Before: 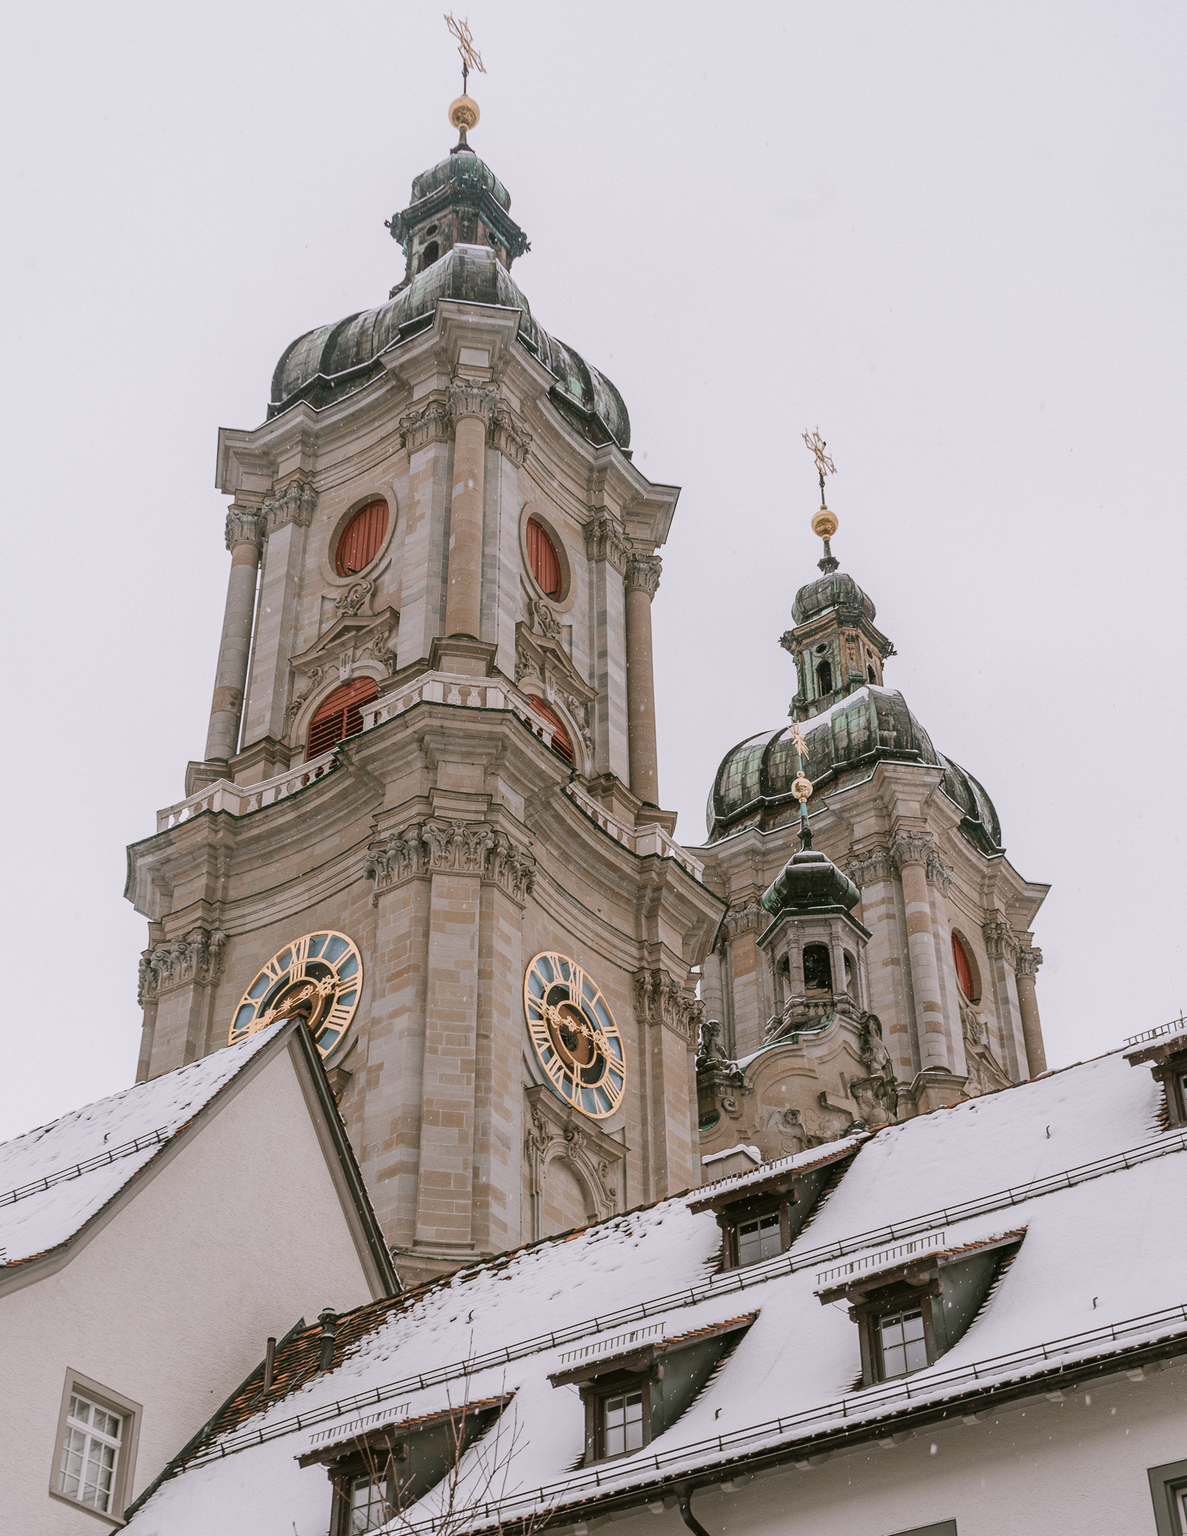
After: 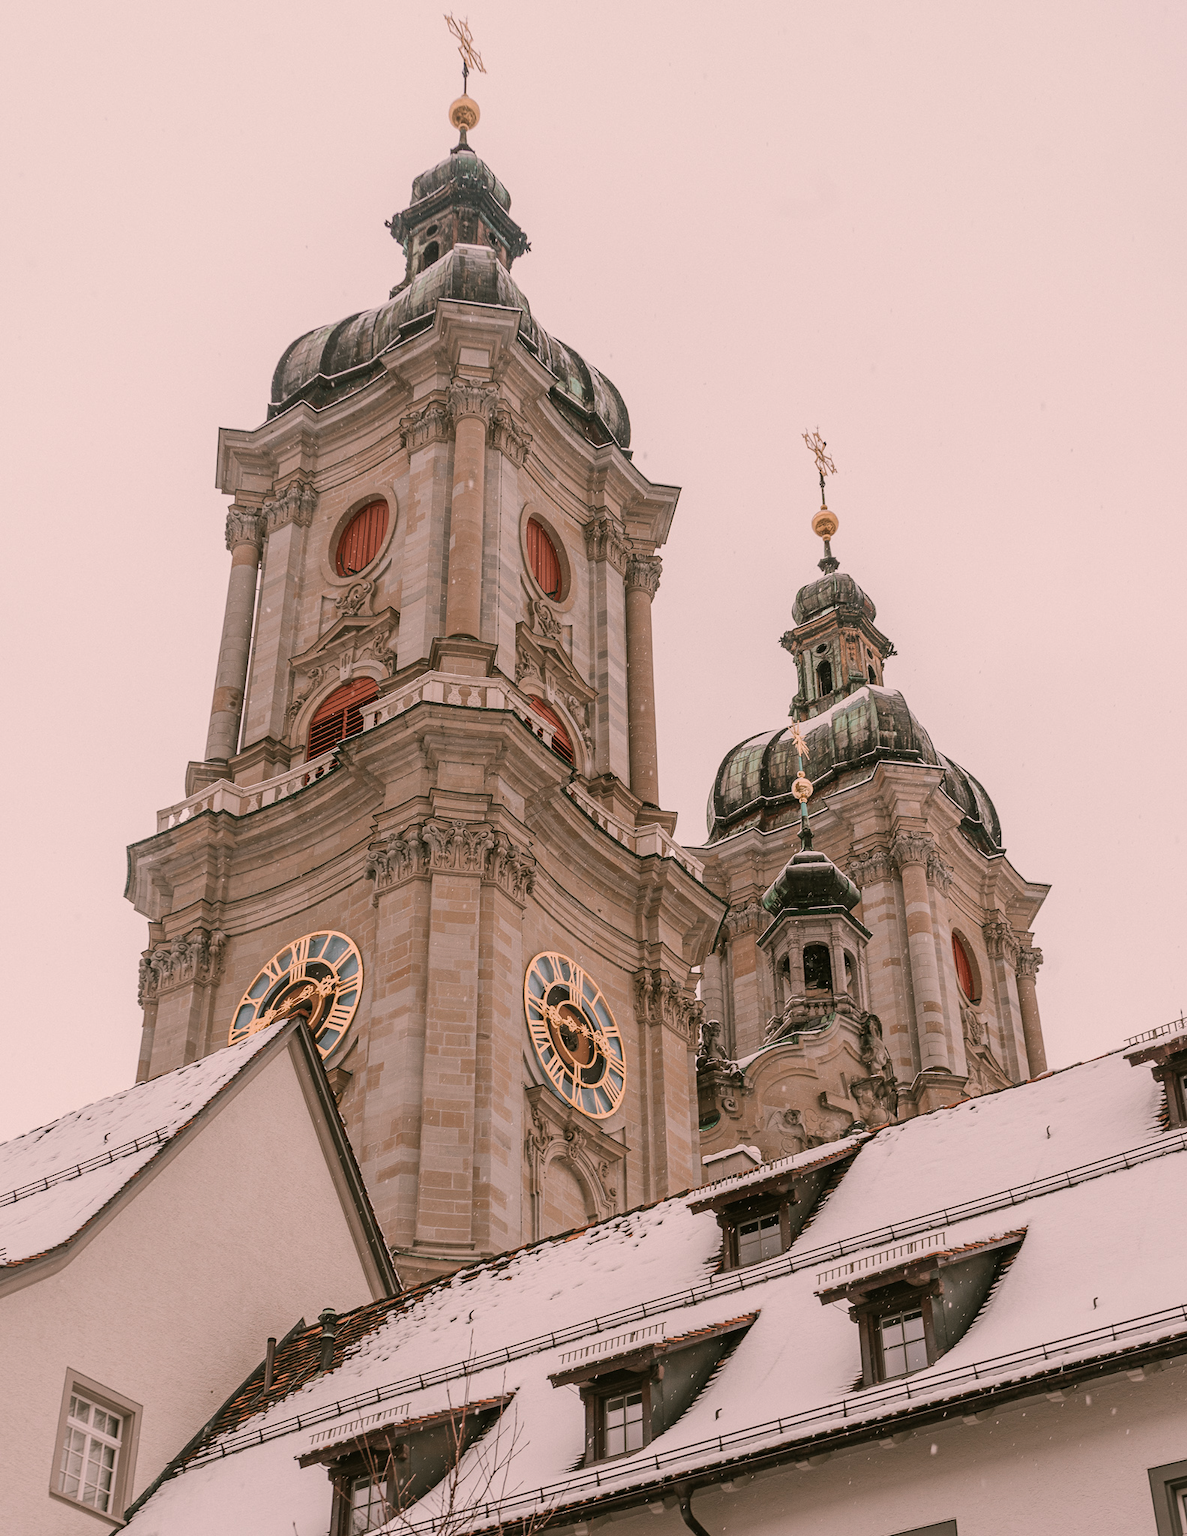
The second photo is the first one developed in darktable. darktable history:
exposure: exposure -0.177 EV, compensate highlight preservation false
white balance: red 1.127, blue 0.943
